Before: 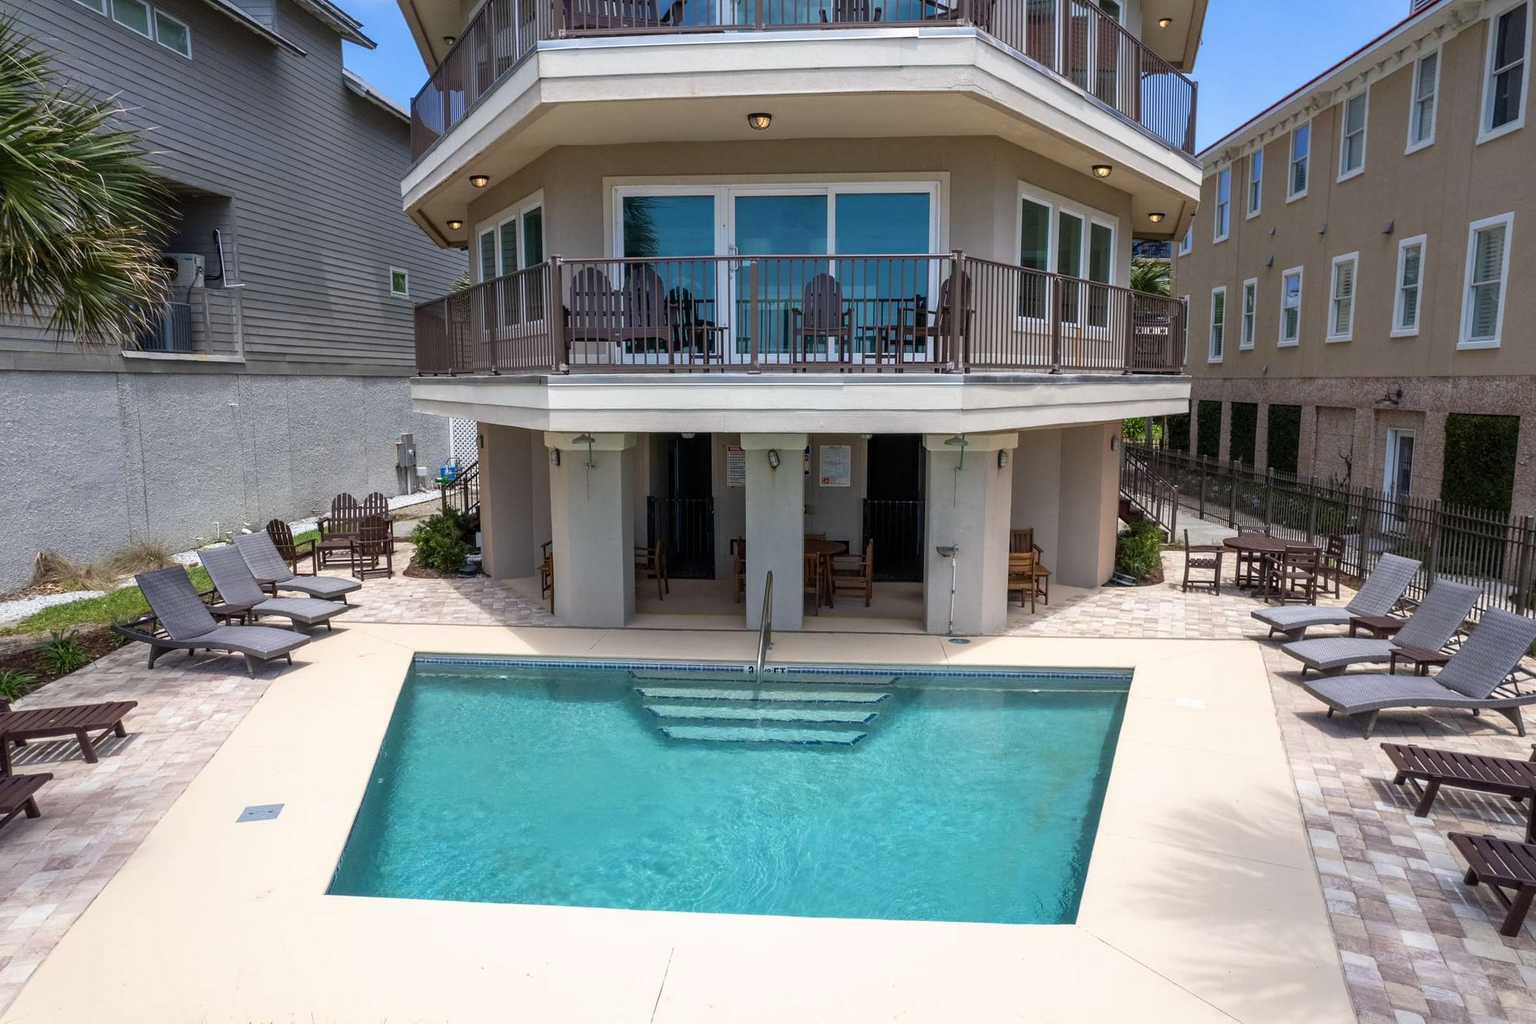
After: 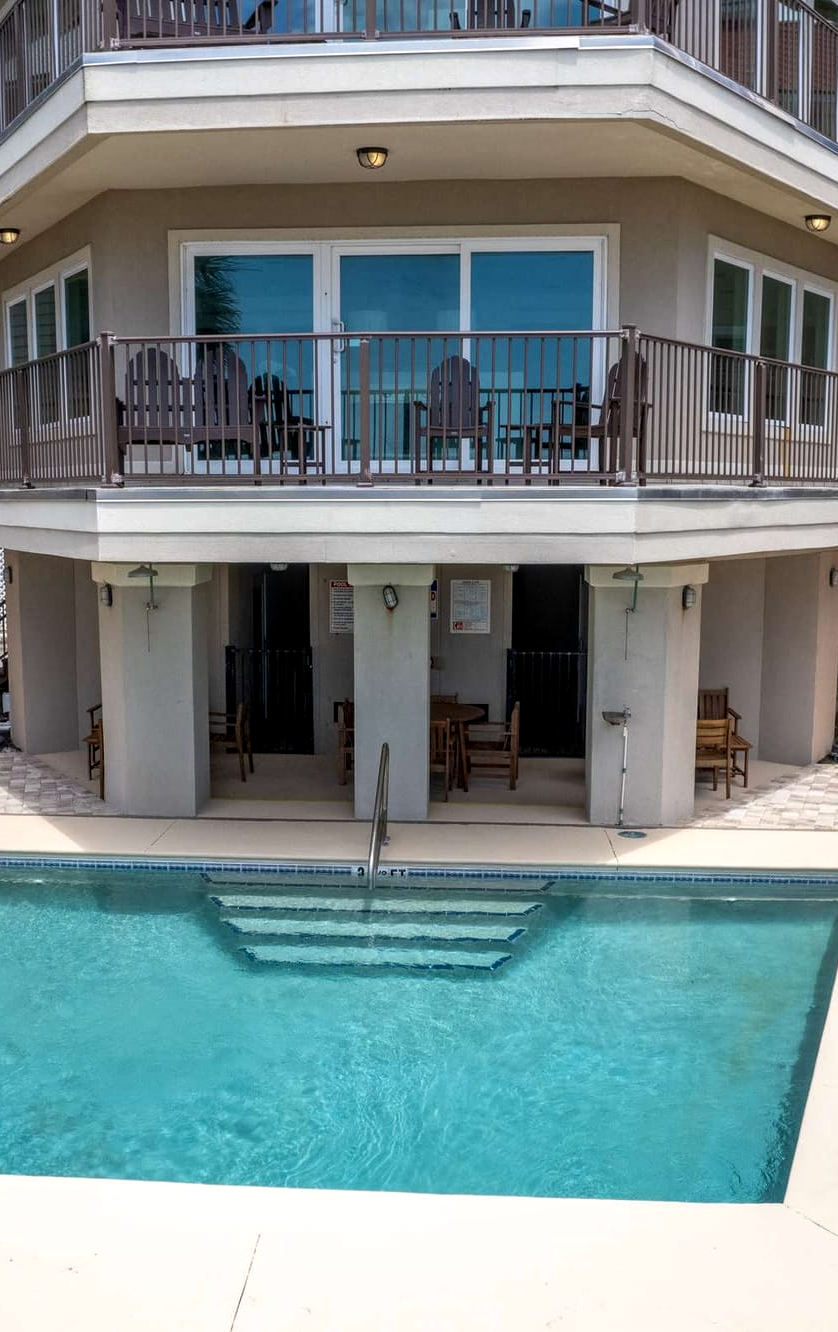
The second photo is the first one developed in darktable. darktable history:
local contrast: on, module defaults
crop: left 30.87%, right 27.192%
